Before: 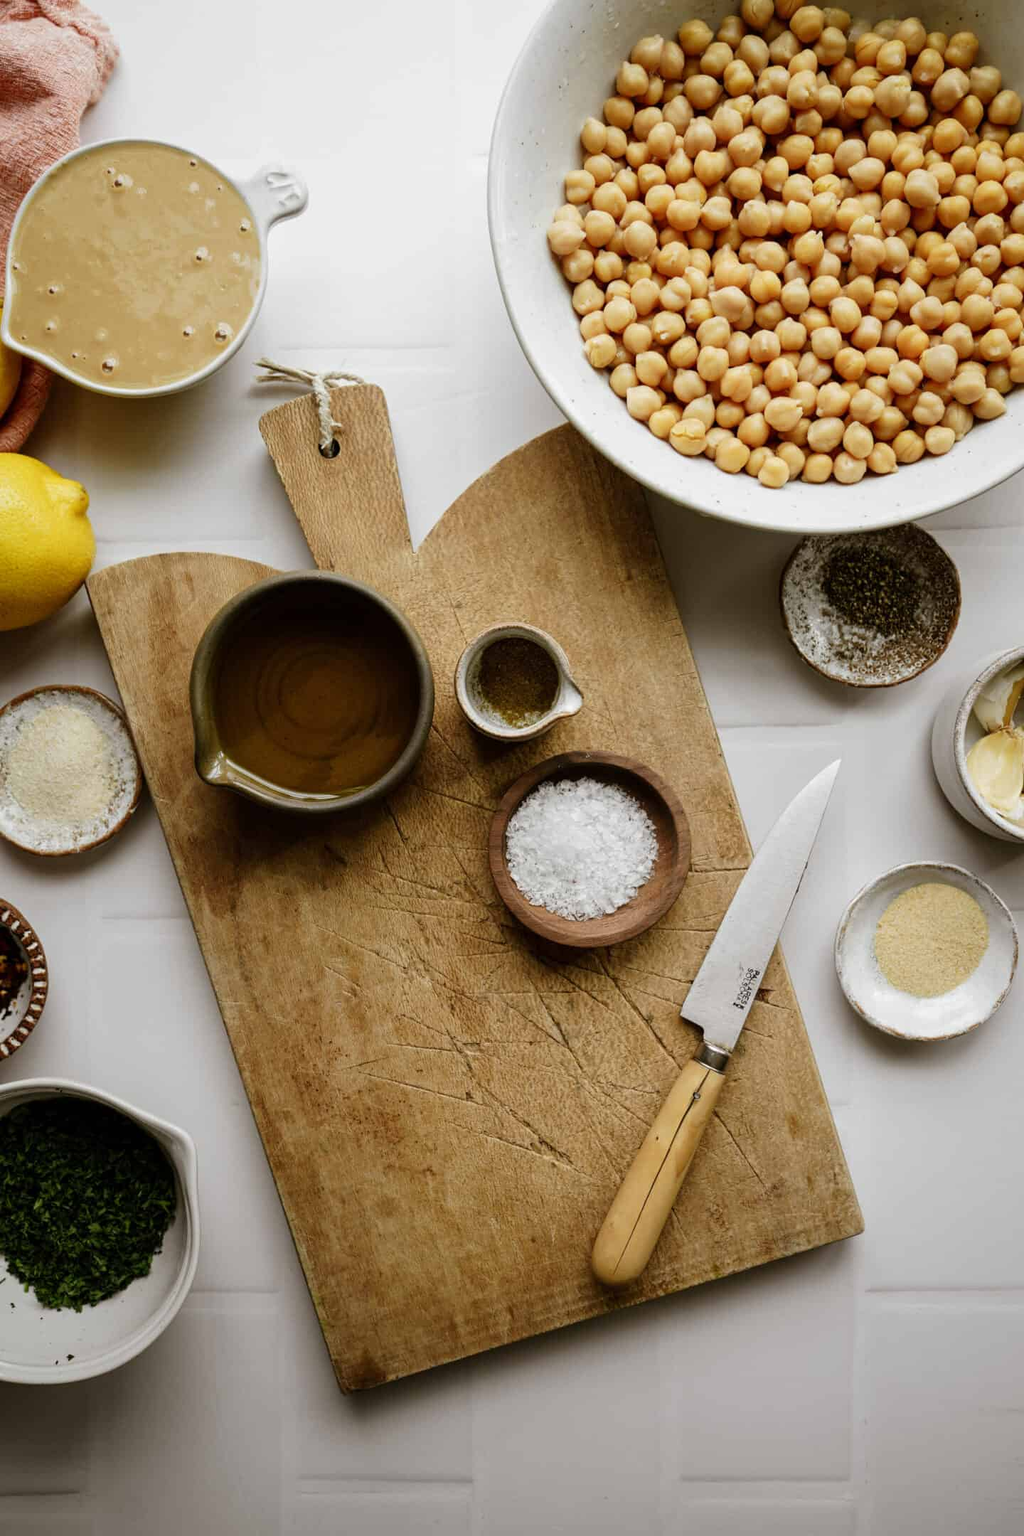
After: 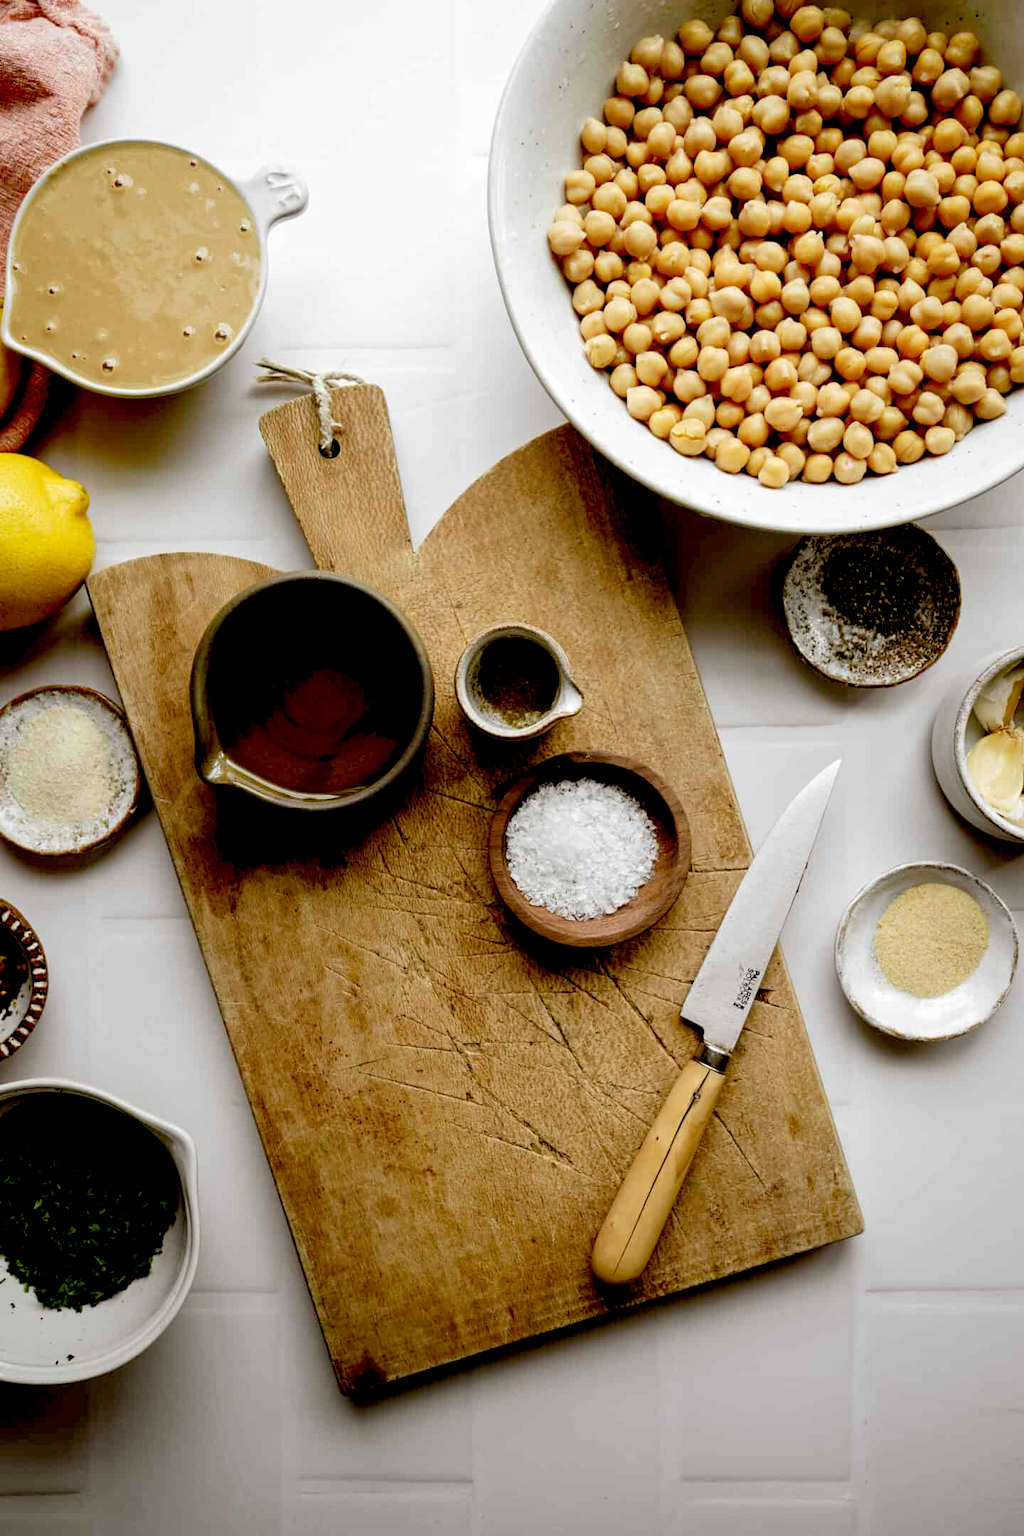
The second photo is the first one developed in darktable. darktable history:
exposure: black level correction 0.027, exposure 0.183 EV, compensate highlight preservation false
